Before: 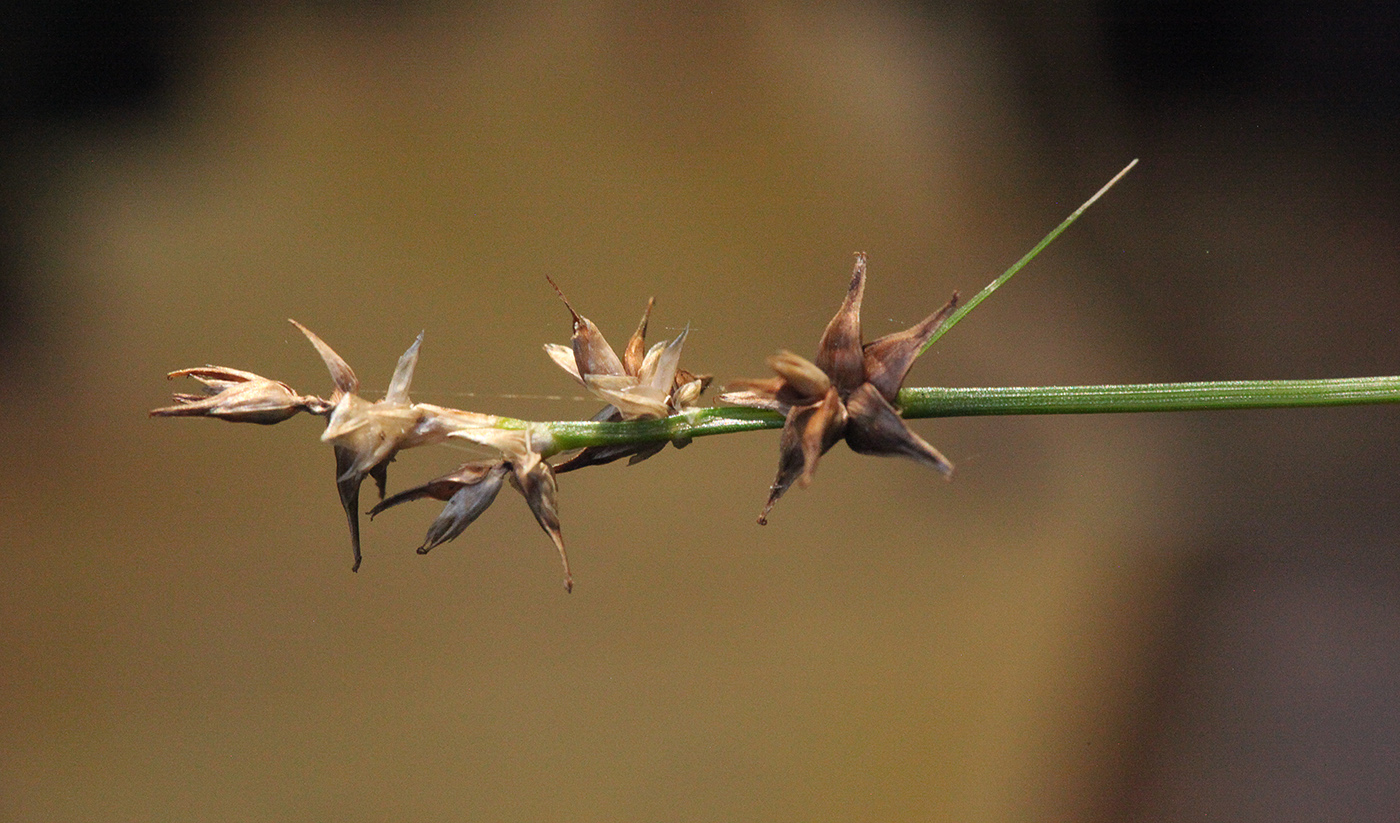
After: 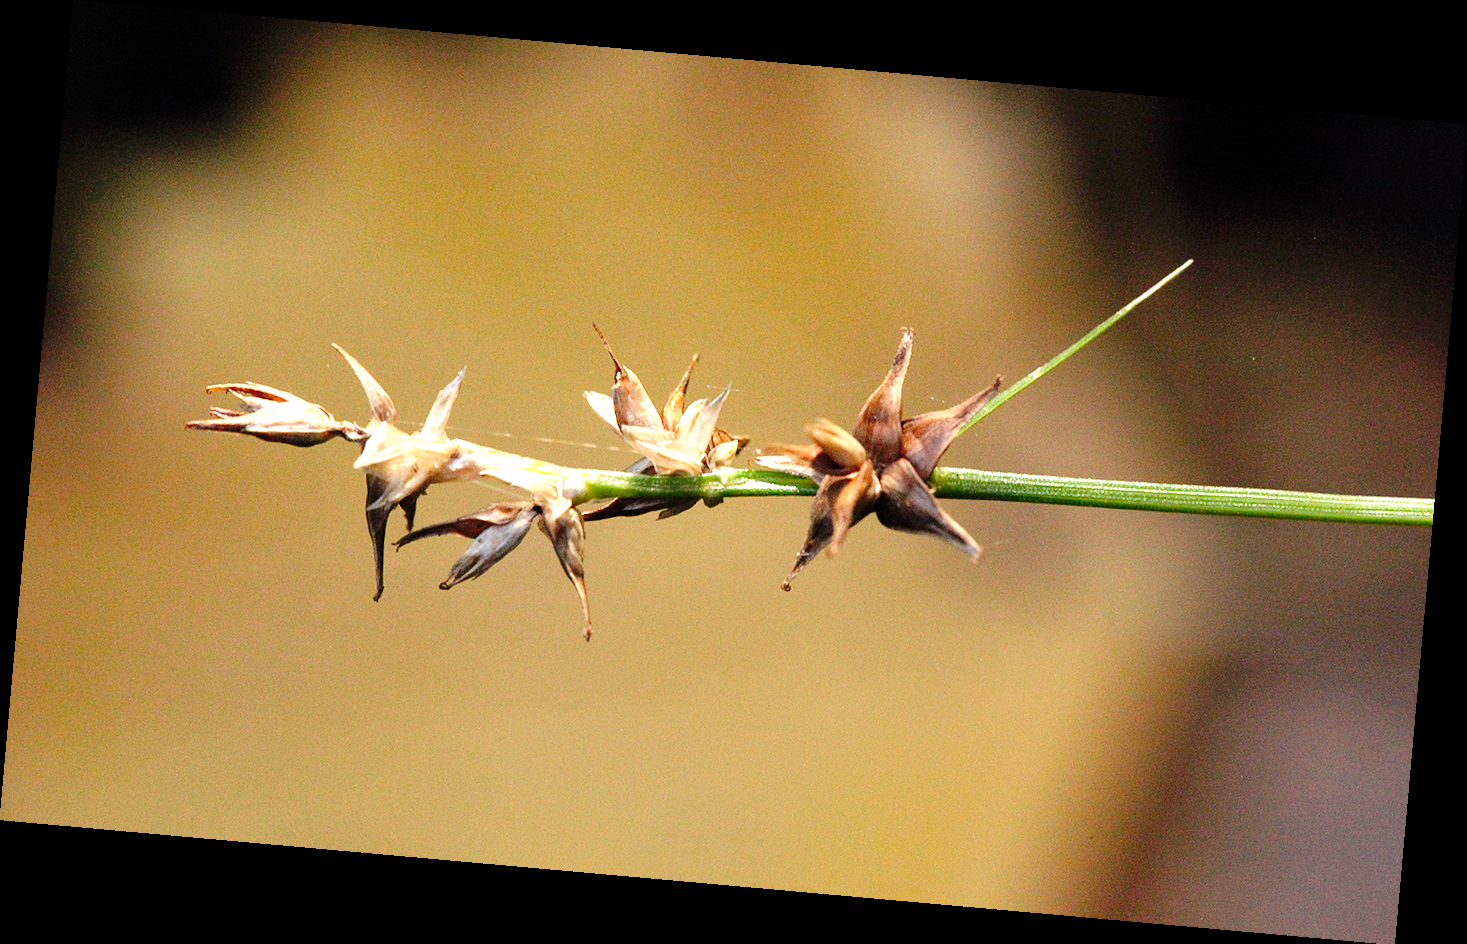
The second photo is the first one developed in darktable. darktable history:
rotate and perspective: rotation 5.12°, automatic cropping off
tone curve: curves: ch0 [(0, 0) (0.003, 0) (0.011, 0.001) (0.025, 0.001) (0.044, 0.003) (0.069, 0.009) (0.1, 0.018) (0.136, 0.032) (0.177, 0.074) (0.224, 0.13) (0.277, 0.218) (0.335, 0.321) (0.399, 0.425) (0.468, 0.523) (0.543, 0.617) (0.623, 0.708) (0.709, 0.789) (0.801, 0.873) (0.898, 0.967) (1, 1)], preserve colors none
exposure: black level correction 0, exposure 1 EV, compensate exposure bias true, compensate highlight preservation false
